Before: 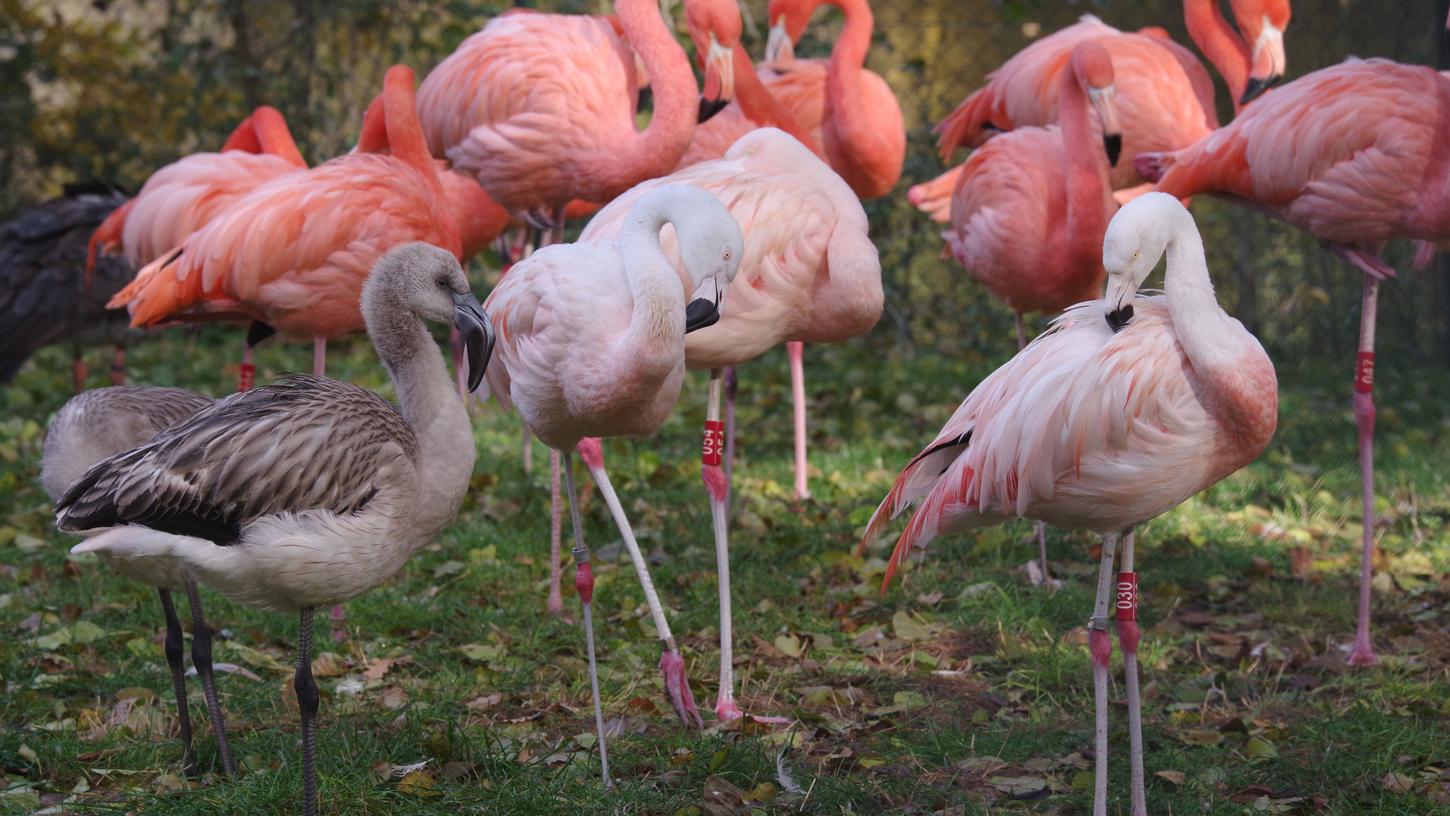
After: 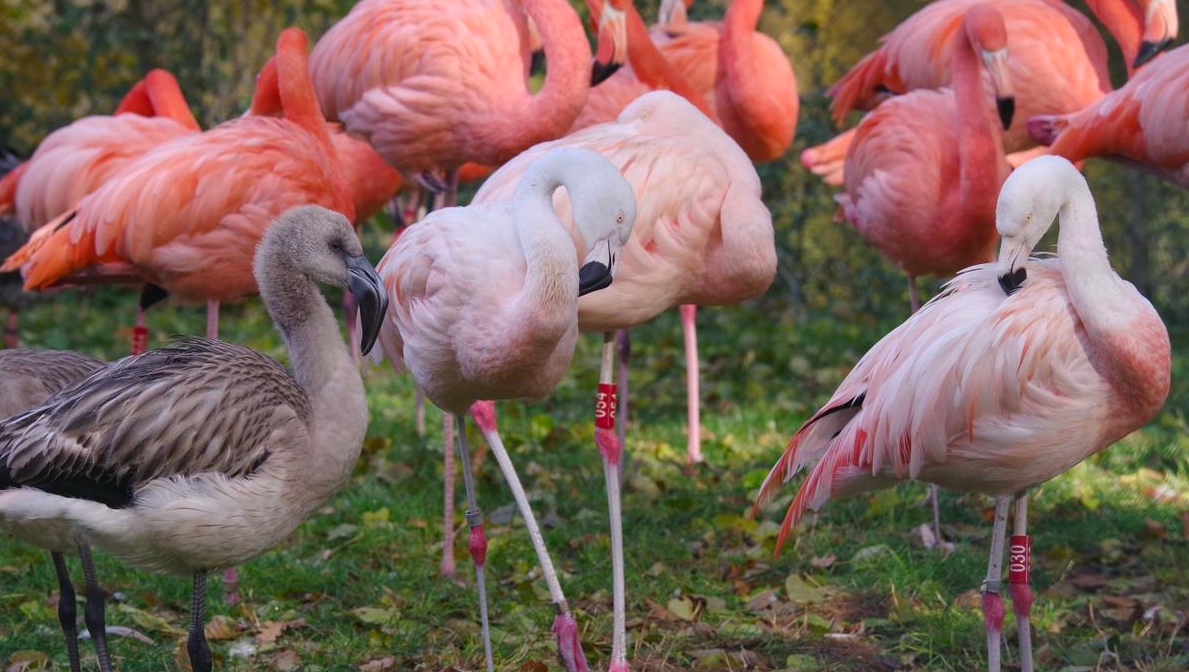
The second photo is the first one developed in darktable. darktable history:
crop and rotate: left 7.435%, top 4.611%, right 10.515%, bottom 13.013%
color balance rgb: shadows lift › chroma 3.16%, shadows lift › hue 242.6°, linear chroma grading › global chroma 14.949%, perceptual saturation grading › global saturation -2.022%, perceptual saturation grading › highlights -7.521%, perceptual saturation grading › mid-tones 7.432%, perceptual saturation grading › shadows 4.761%, global vibrance 20%
